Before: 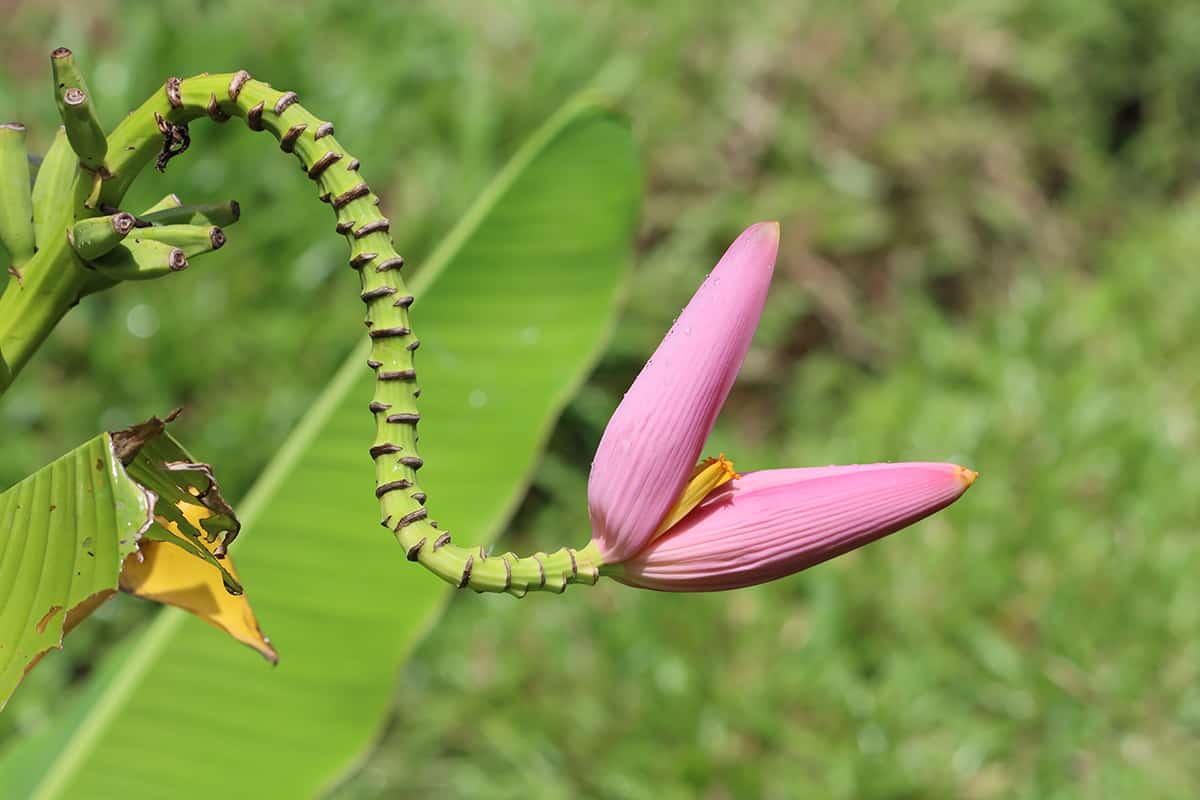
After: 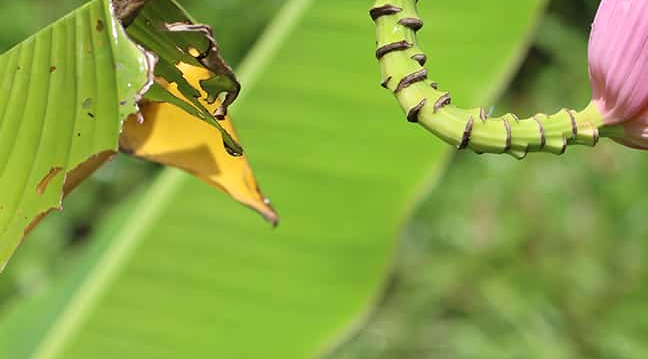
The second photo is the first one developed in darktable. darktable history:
crop and rotate: top 54.976%, right 45.953%, bottom 0.122%
levels: levels [0.016, 0.484, 0.953]
